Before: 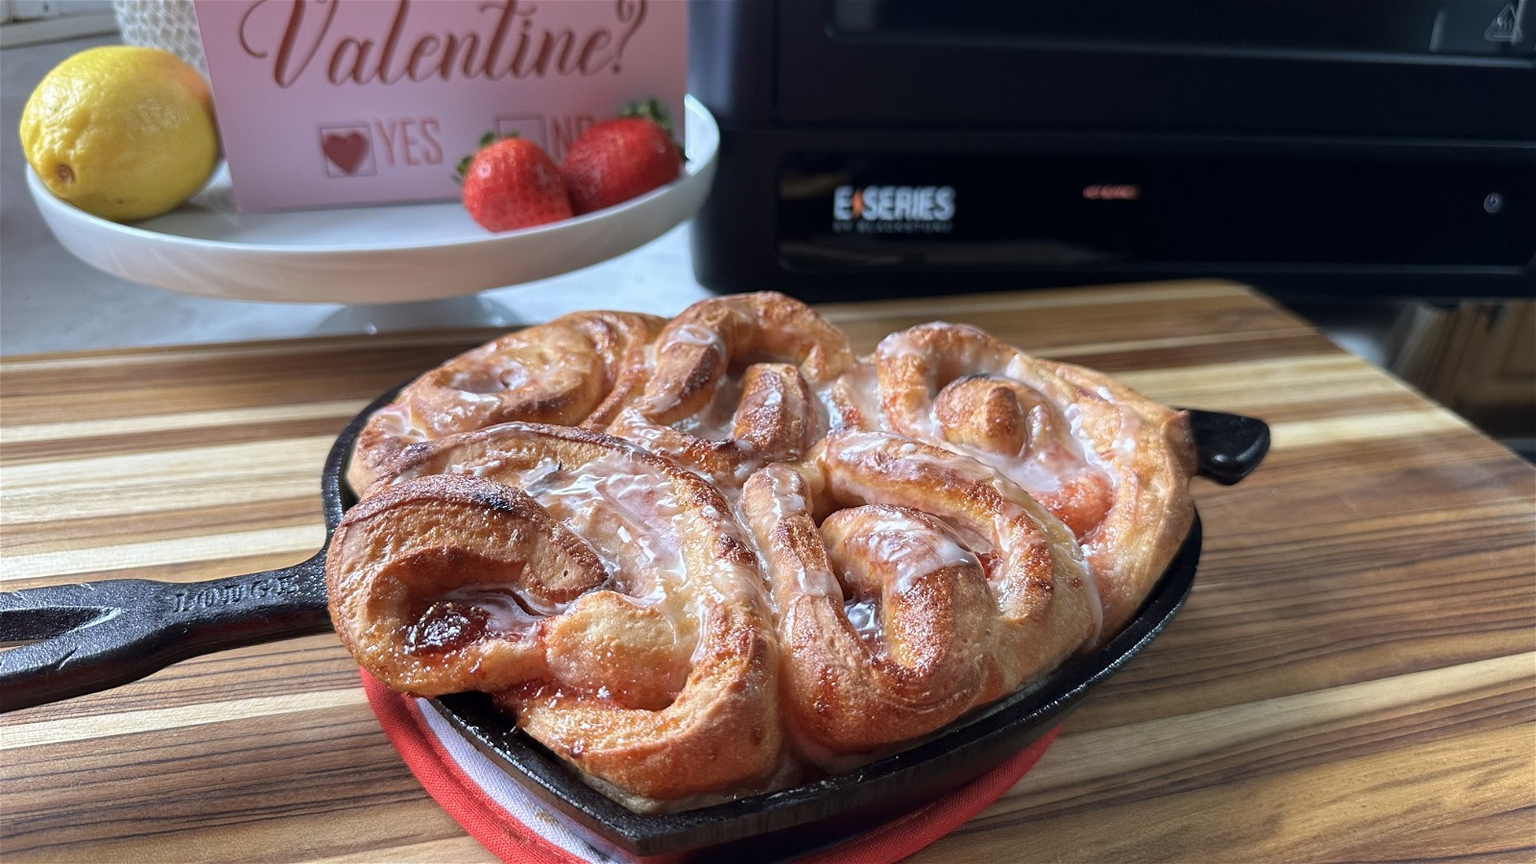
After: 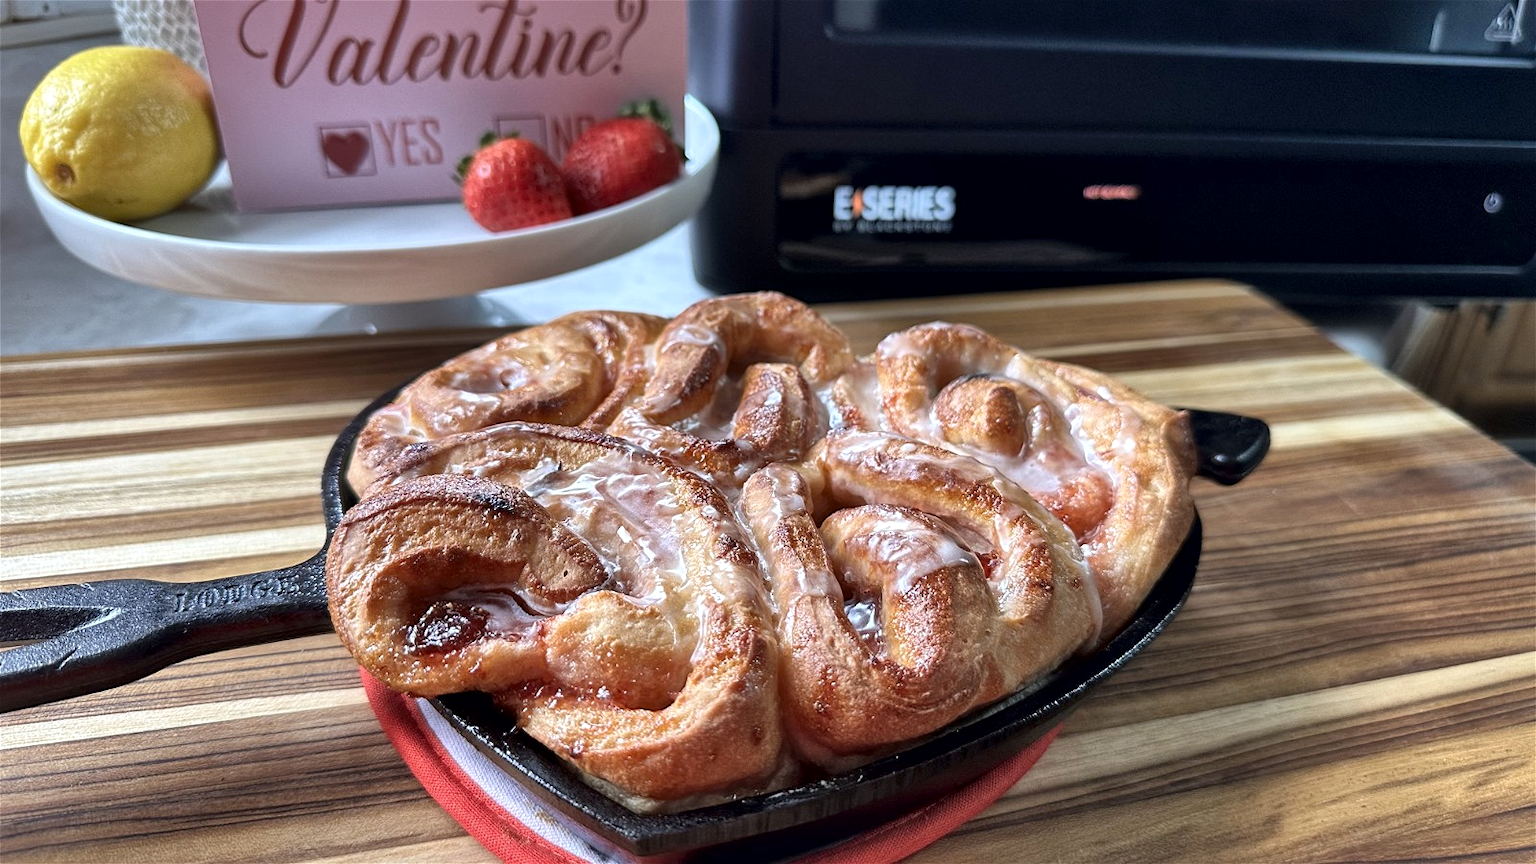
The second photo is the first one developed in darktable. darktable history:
shadows and highlights: soften with gaussian
local contrast: mode bilateral grid, contrast 20, coarseness 49, detail 161%, midtone range 0.2
